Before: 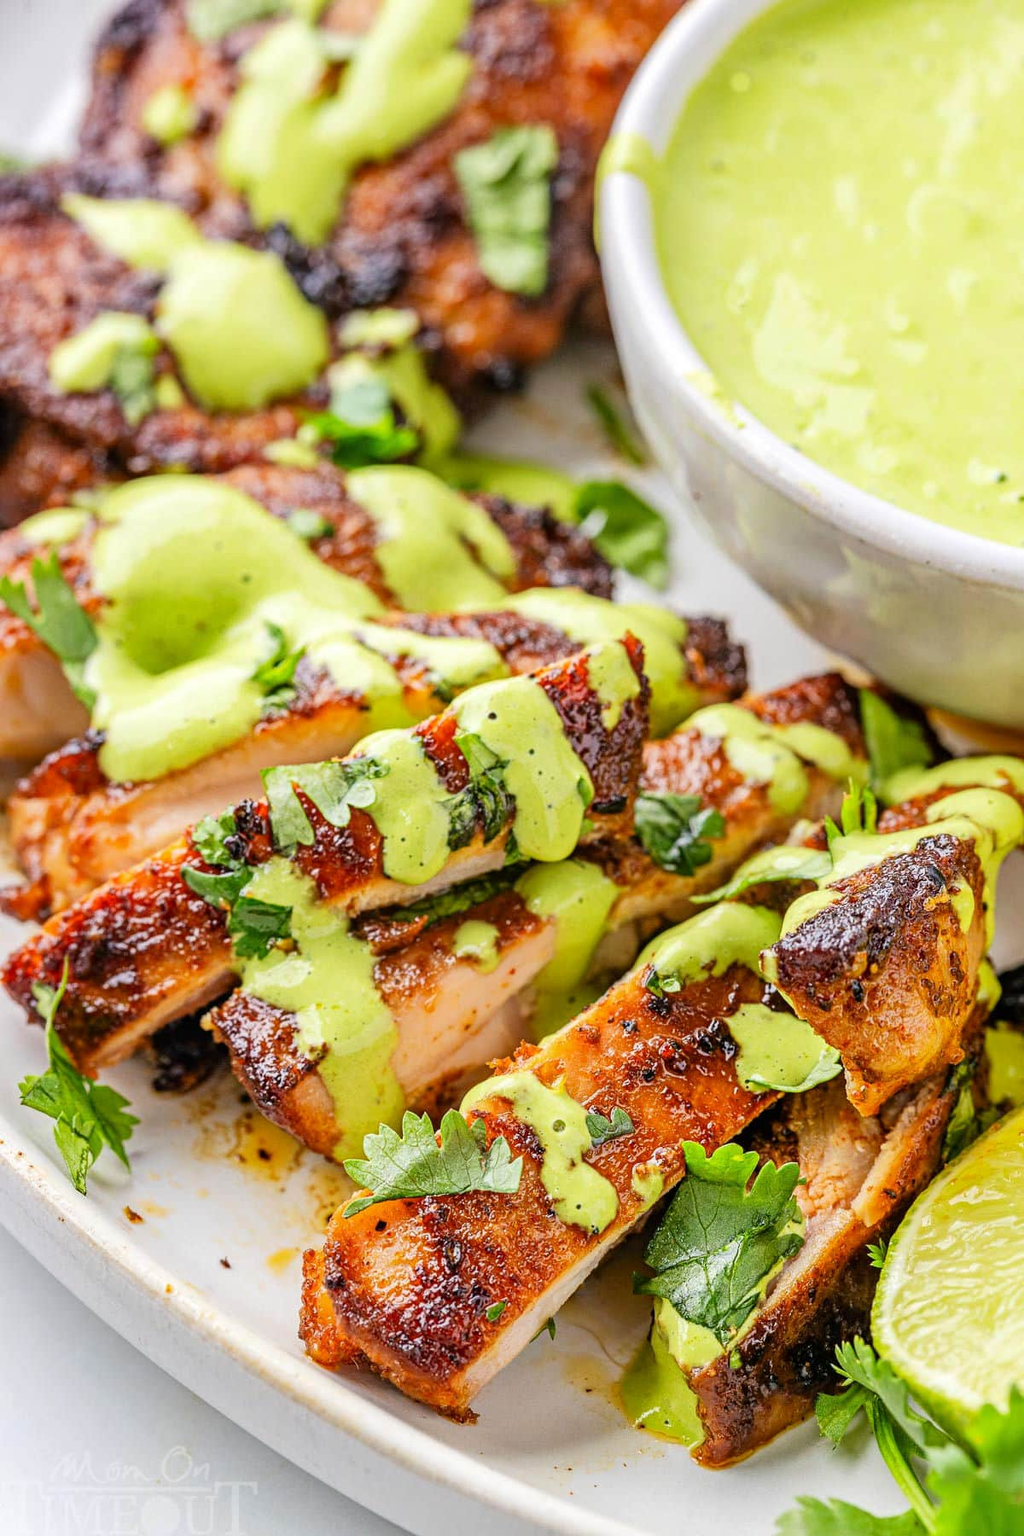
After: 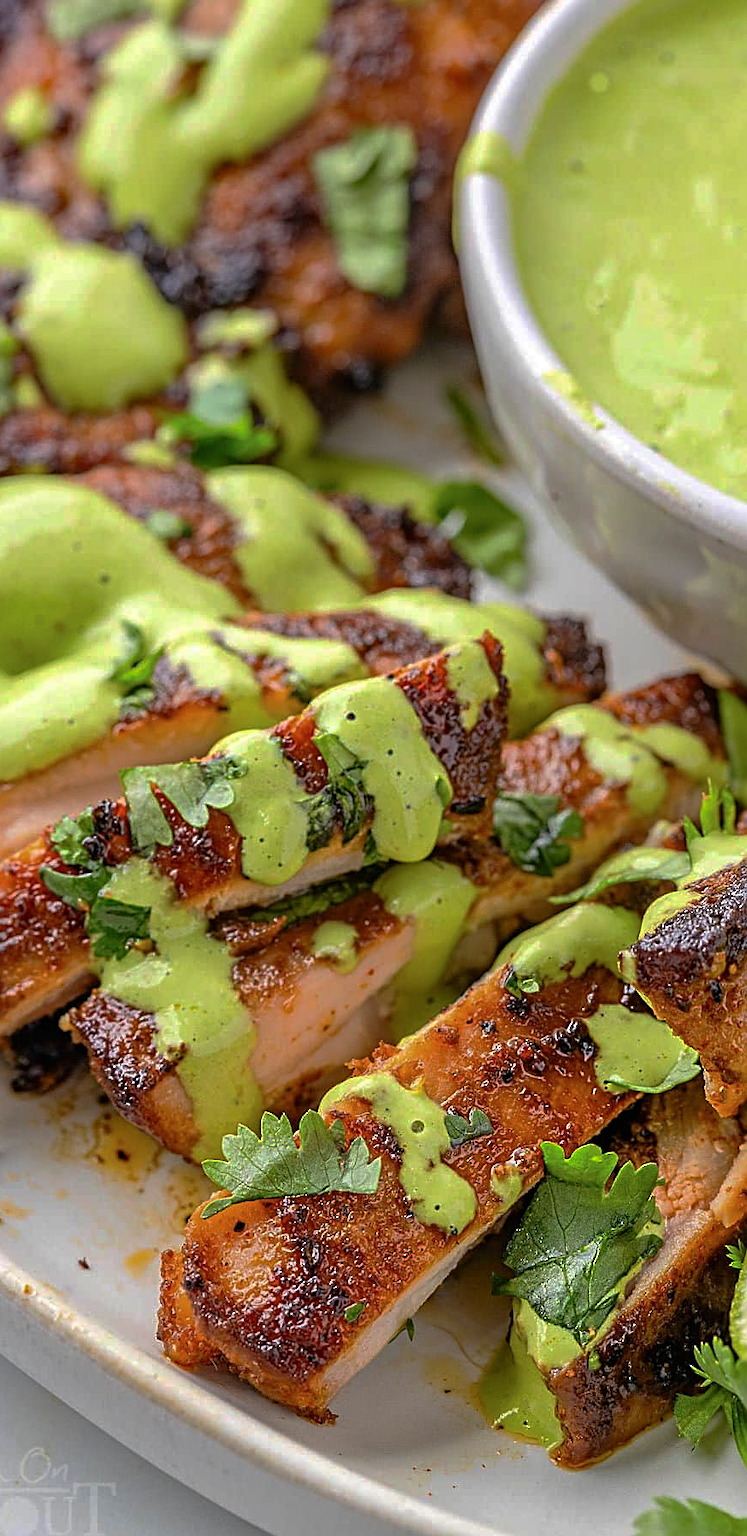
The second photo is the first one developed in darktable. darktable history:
crop: left 13.834%, top 0%, right 13.244%
sharpen: on, module defaults
base curve: curves: ch0 [(0, 0) (0.826, 0.587) (1, 1)], preserve colors none
tone equalizer: on, module defaults
